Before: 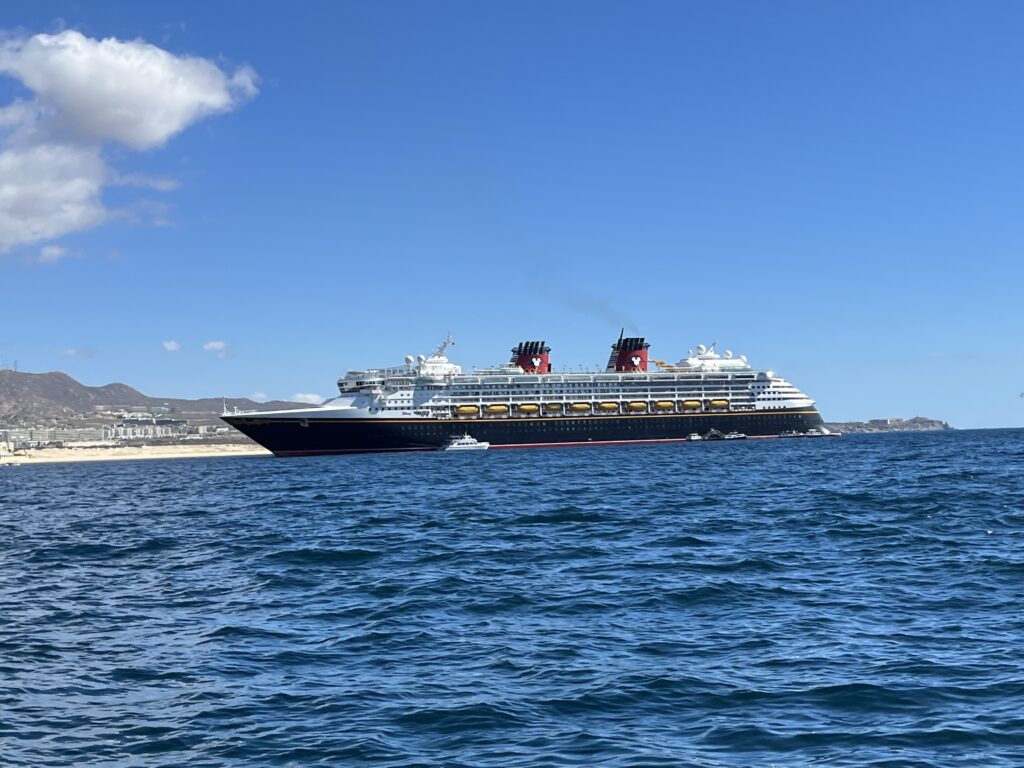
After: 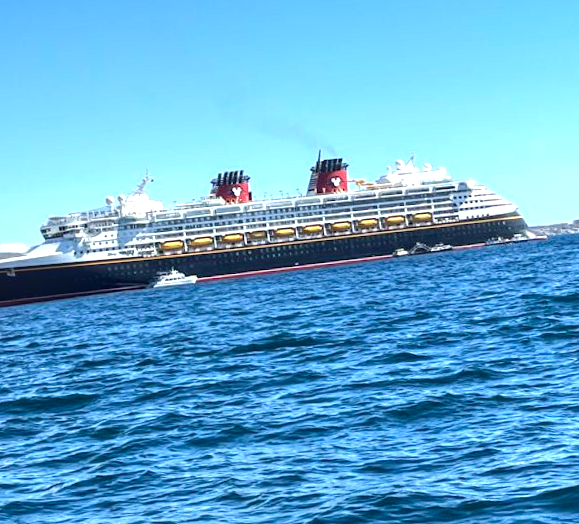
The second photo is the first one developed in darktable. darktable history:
exposure: black level correction 0, exposure 1 EV, compensate highlight preservation false
local contrast: on, module defaults
crop and rotate: left 28.256%, top 17.734%, right 12.656%, bottom 3.573%
rotate and perspective: rotation -5°, crop left 0.05, crop right 0.952, crop top 0.11, crop bottom 0.89
